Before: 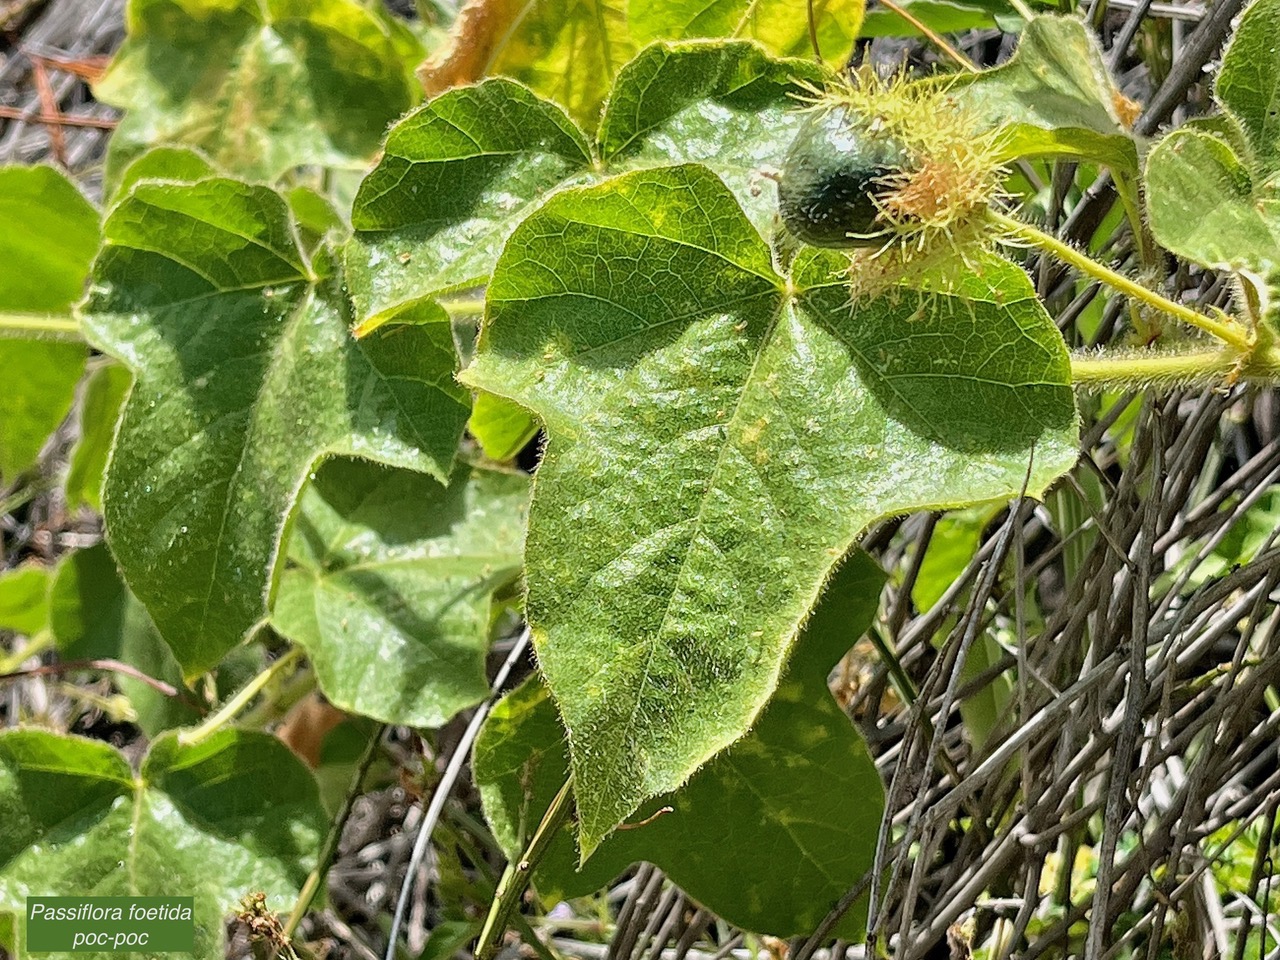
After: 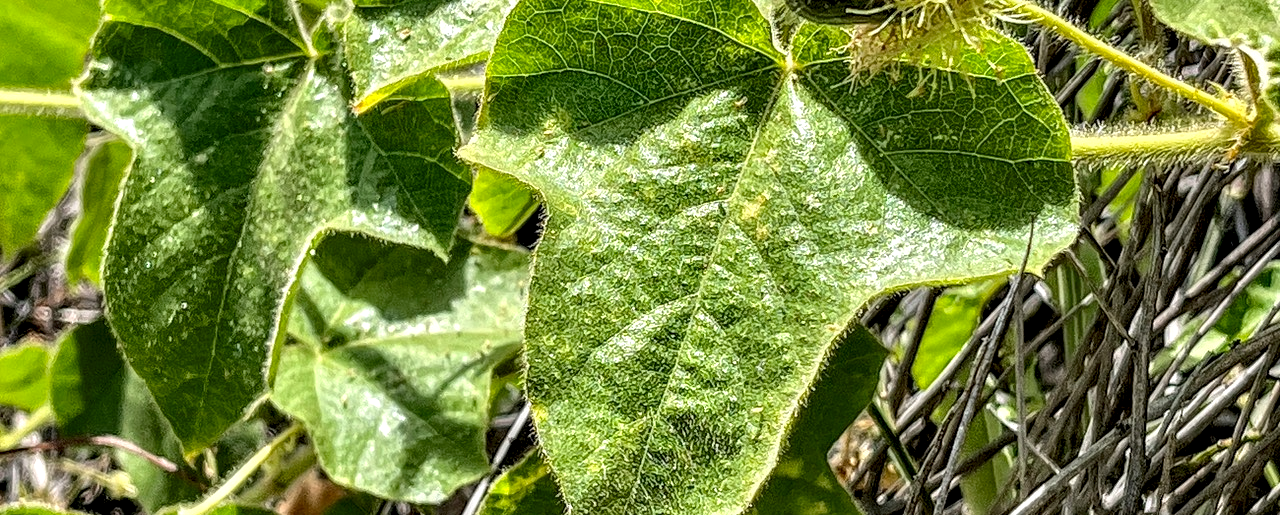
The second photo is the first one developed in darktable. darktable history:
local contrast: highlights 13%, shadows 39%, detail 184%, midtone range 0.469
crop and rotate: top 23.393%, bottom 22.919%
